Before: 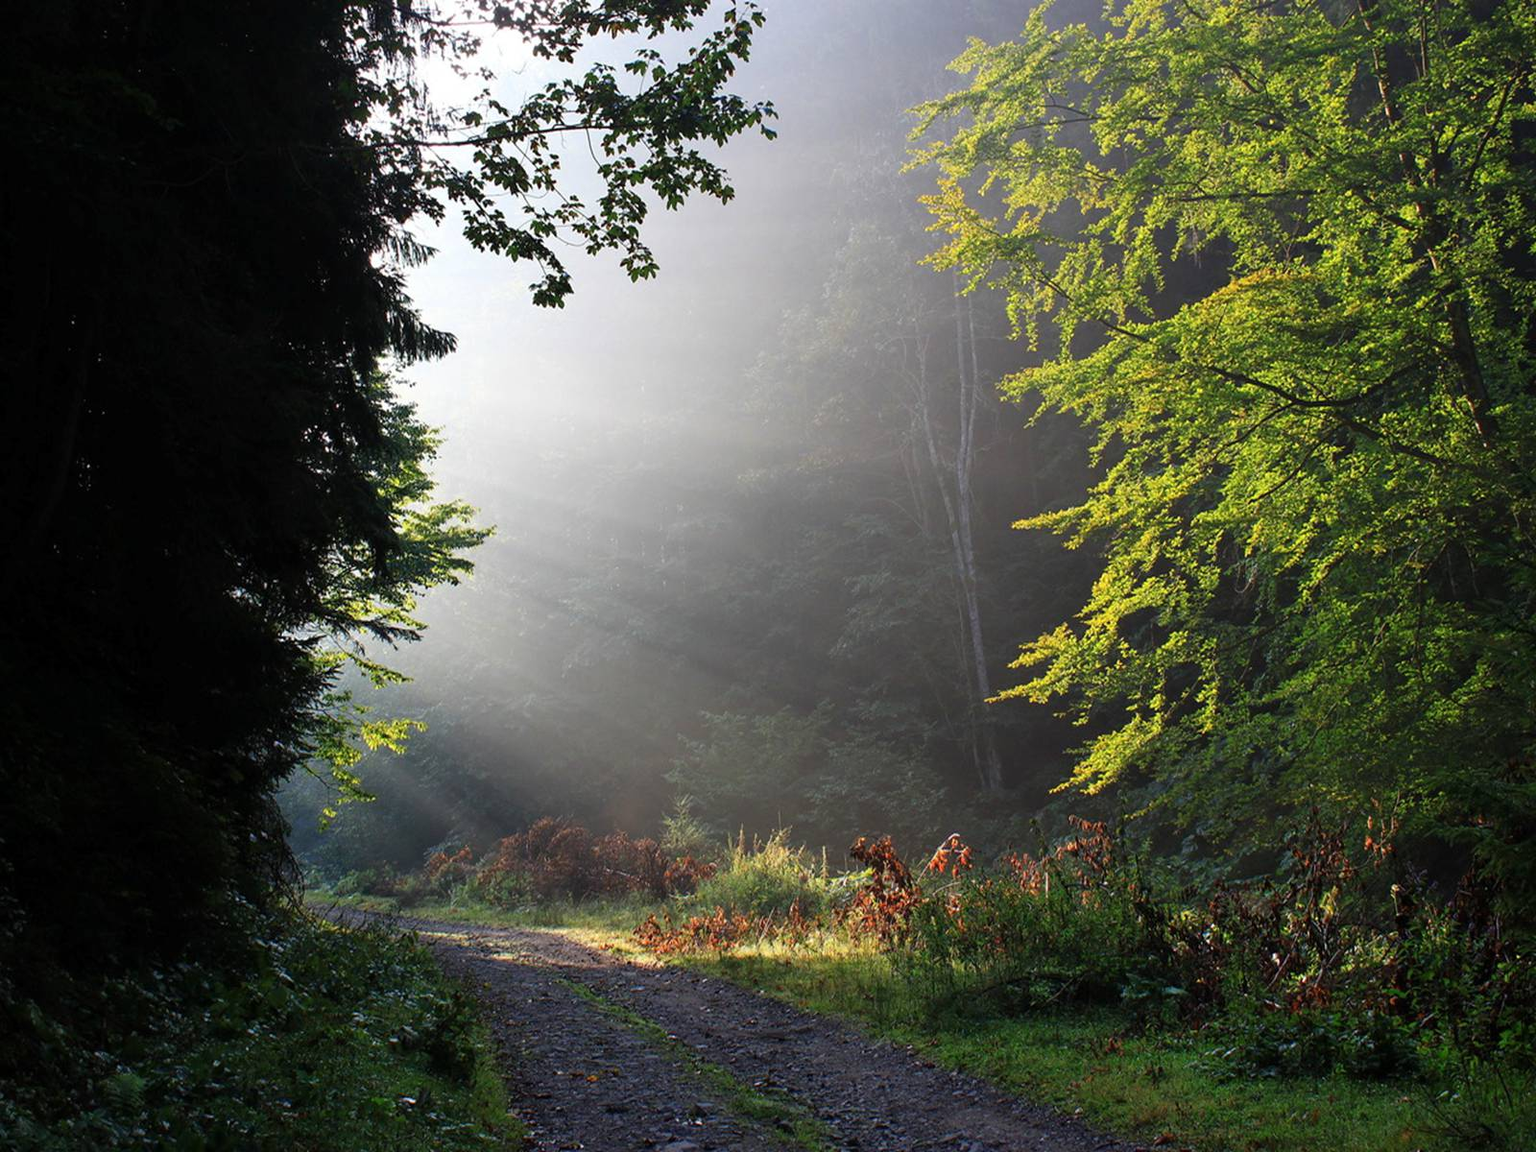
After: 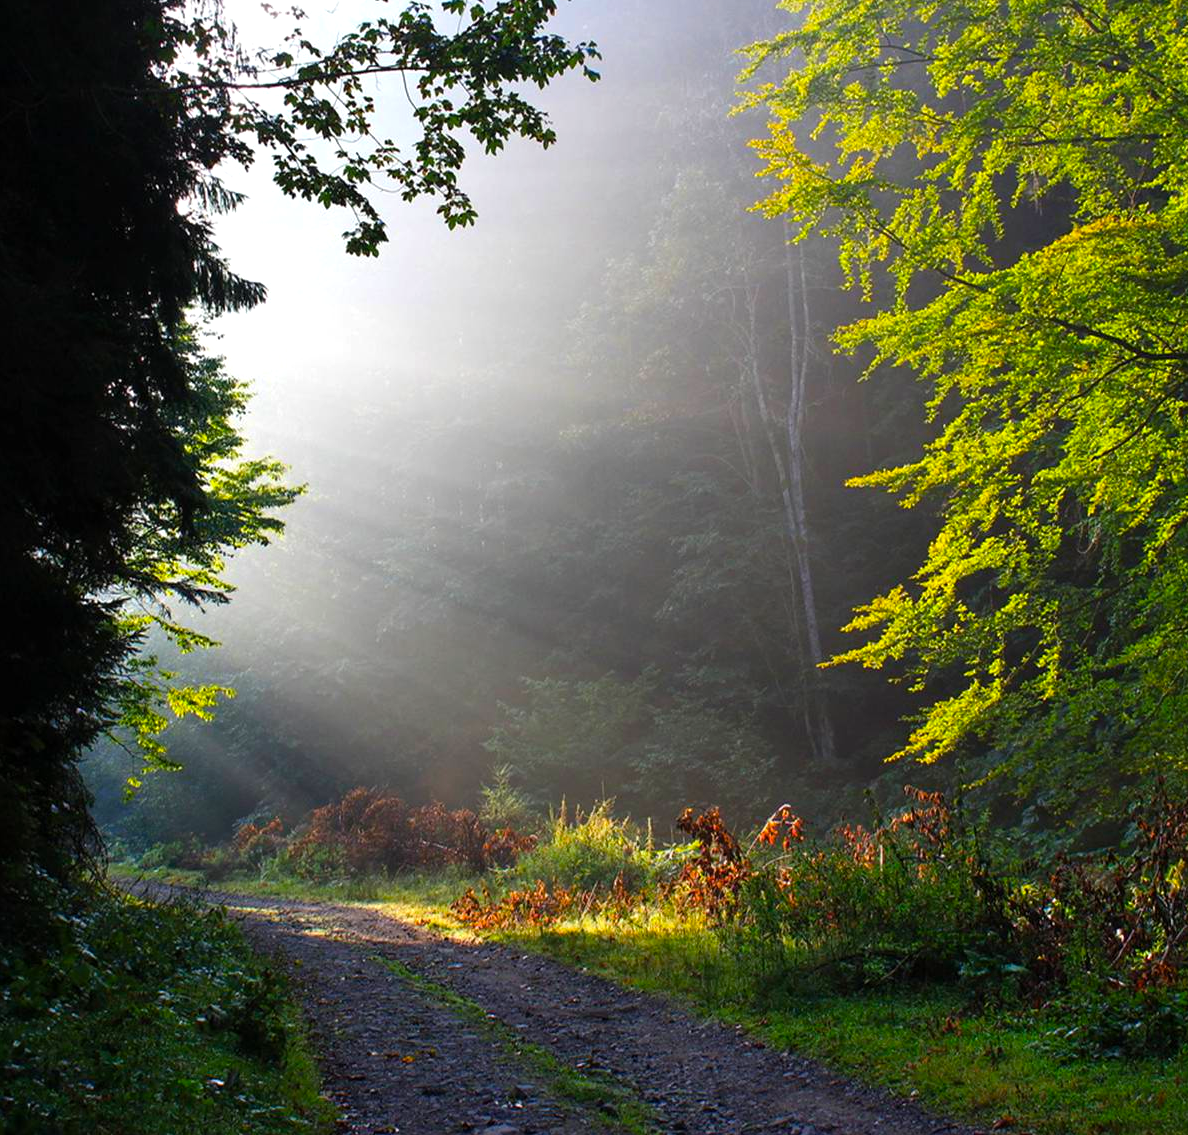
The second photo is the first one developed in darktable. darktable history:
crop and rotate: left 13.184%, top 5.4%, right 12.522%
color balance rgb: highlights gain › luminance 17.248%, perceptual saturation grading › global saturation 30.757%, global vibrance 20%
